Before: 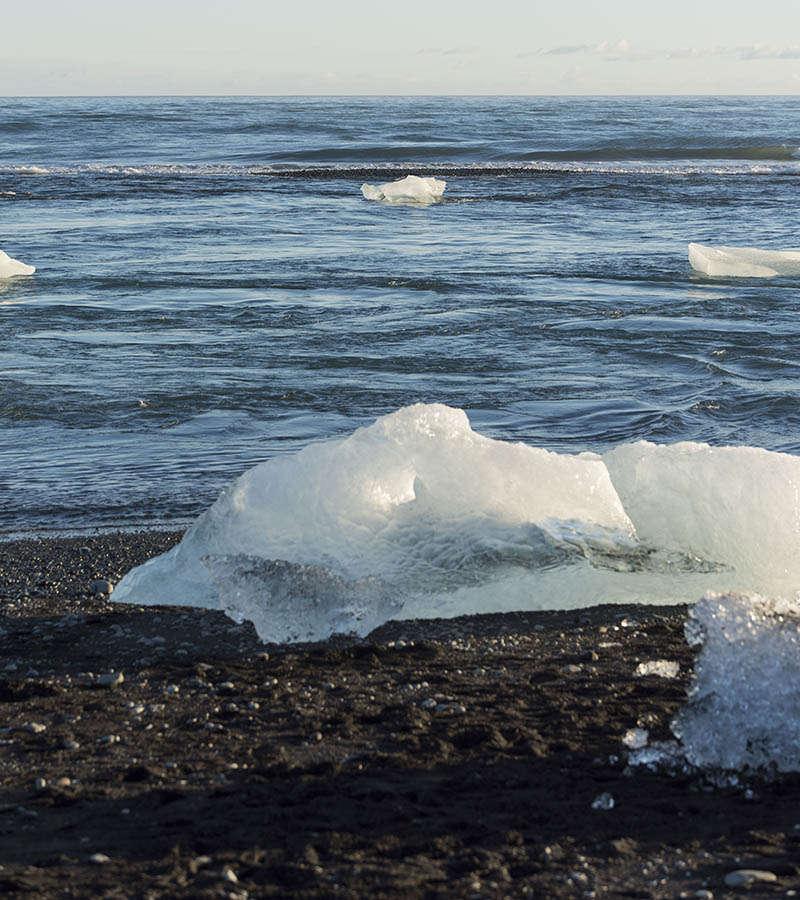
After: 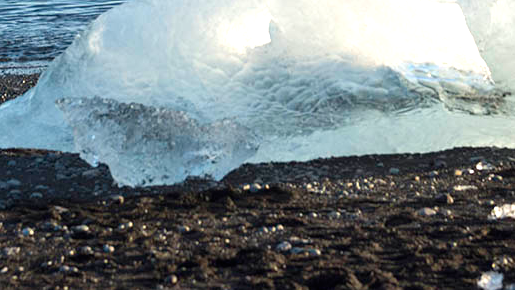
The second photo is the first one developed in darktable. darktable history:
exposure: black level correction 0, exposure 0.703 EV, compensate highlight preservation false
crop: left 18.213%, top 50.818%, right 17.395%, bottom 16.915%
tone equalizer: smoothing diameter 2%, edges refinement/feathering 18.49, mask exposure compensation -1.57 EV, filter diffusion 5
